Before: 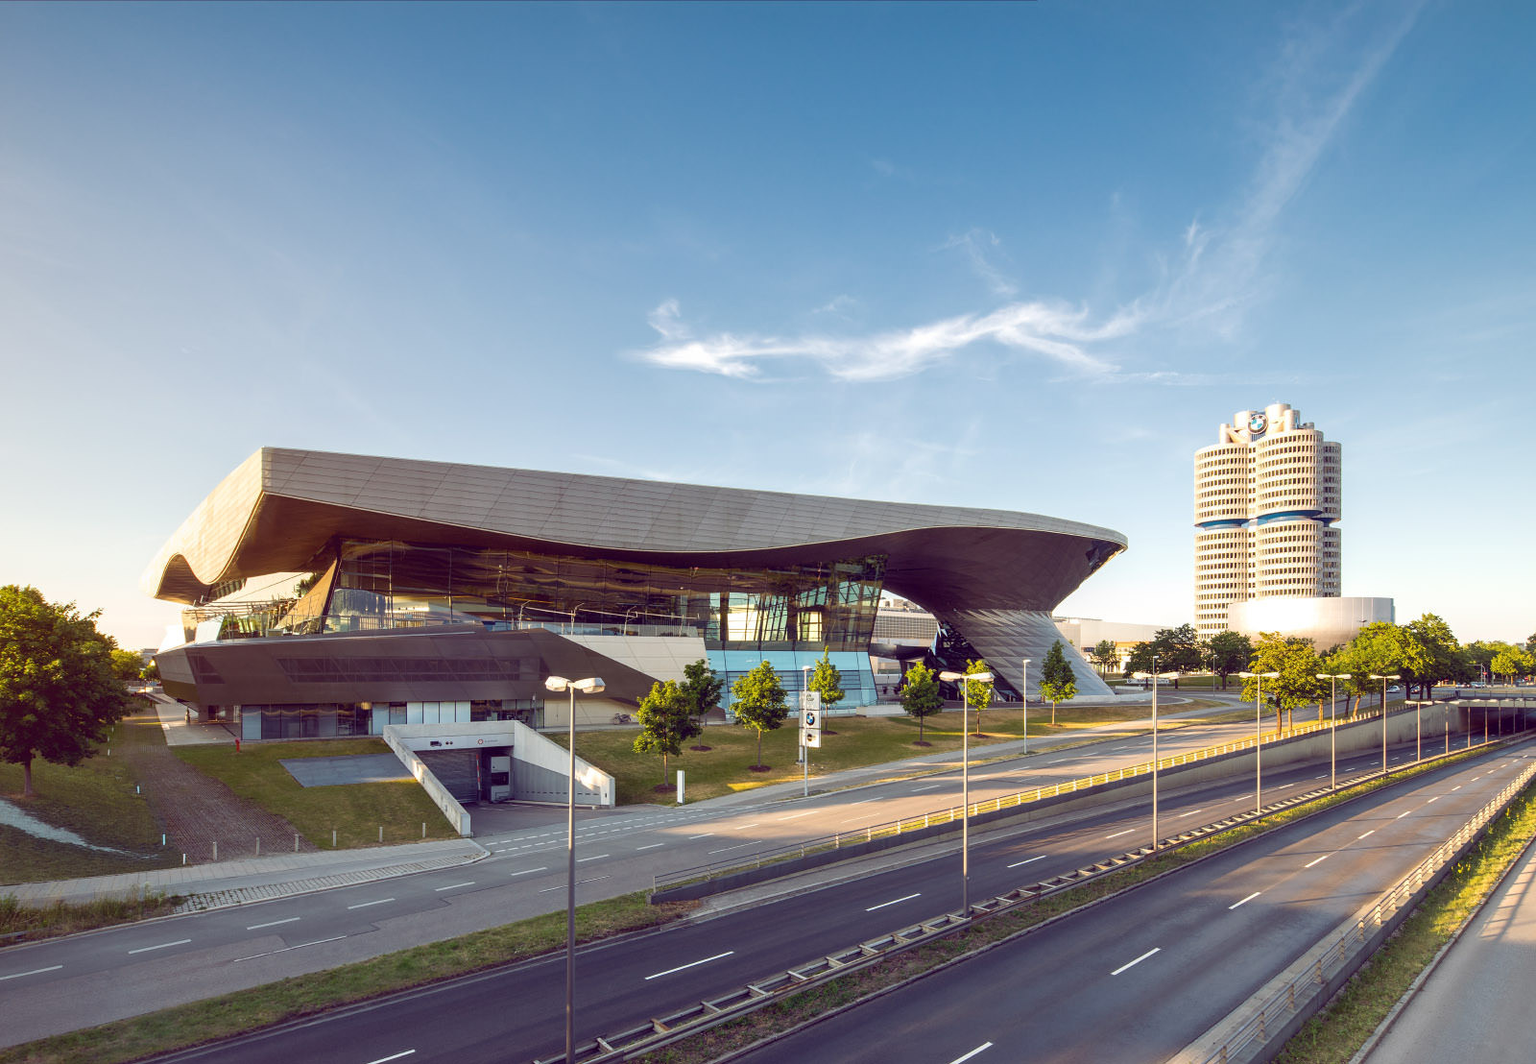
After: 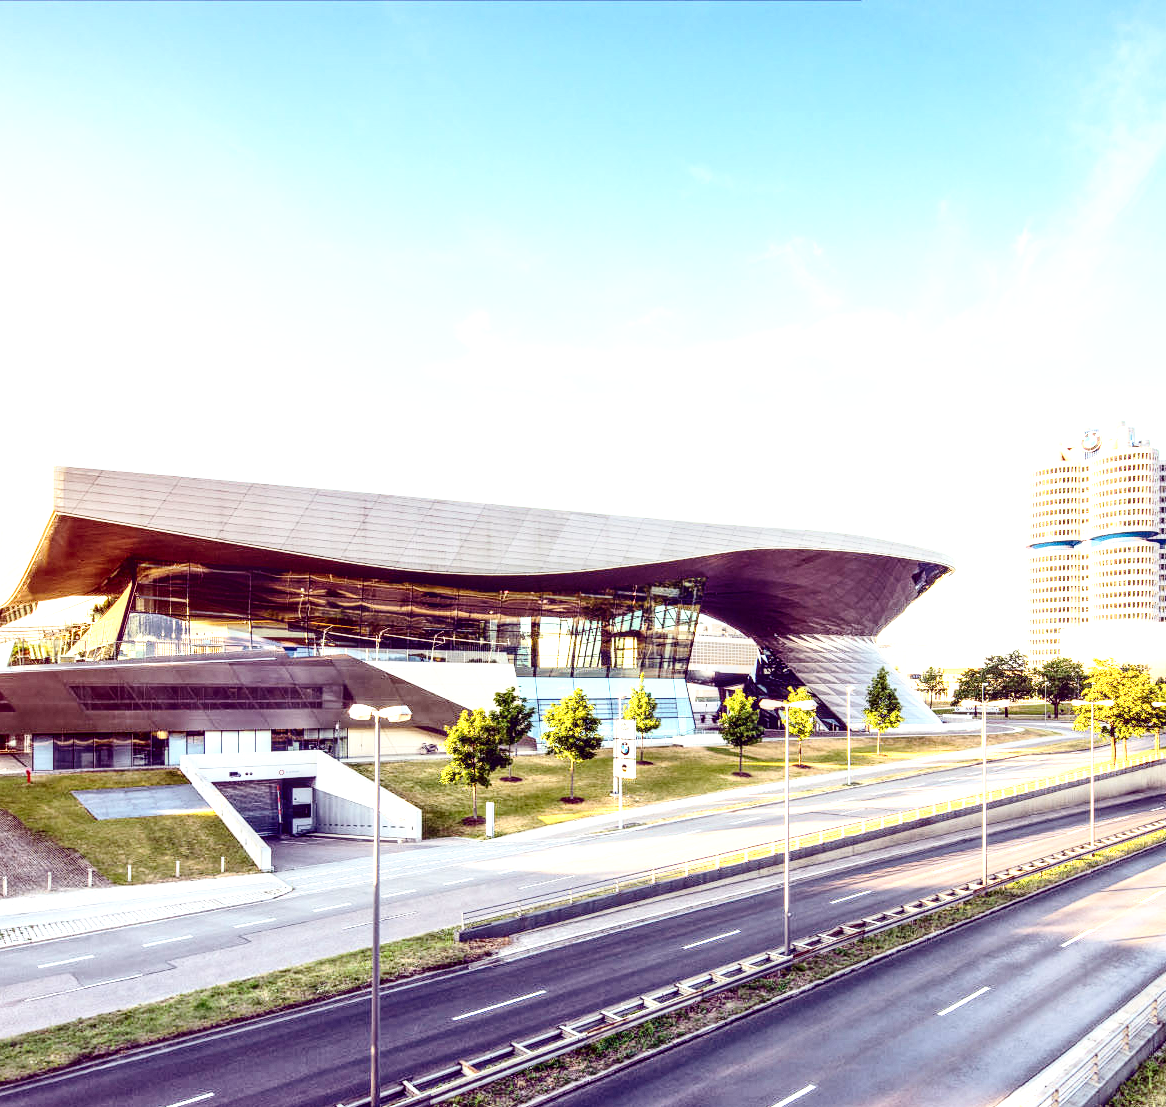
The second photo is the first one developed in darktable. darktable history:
crop: left 13.688%, right 13.406%
local contrast: detail 150%
base curve: curves: ch0 [(0, 0) (0.028, 0.03) (0.121, 0.232) (0.46, 0.748) (0.859, 0.968) (1, 1)], preserve colors none
color calibration: illuminant same as pipeline (D50), adaptation XYZ, x 0.345, y 0.358, temperature 5015.87 K
exposure: black level correction 0, exposure 0.696 EV, compensate exposure bias true, compensate highlight preservation false
contrast brightness saturation: contrast 0.275
